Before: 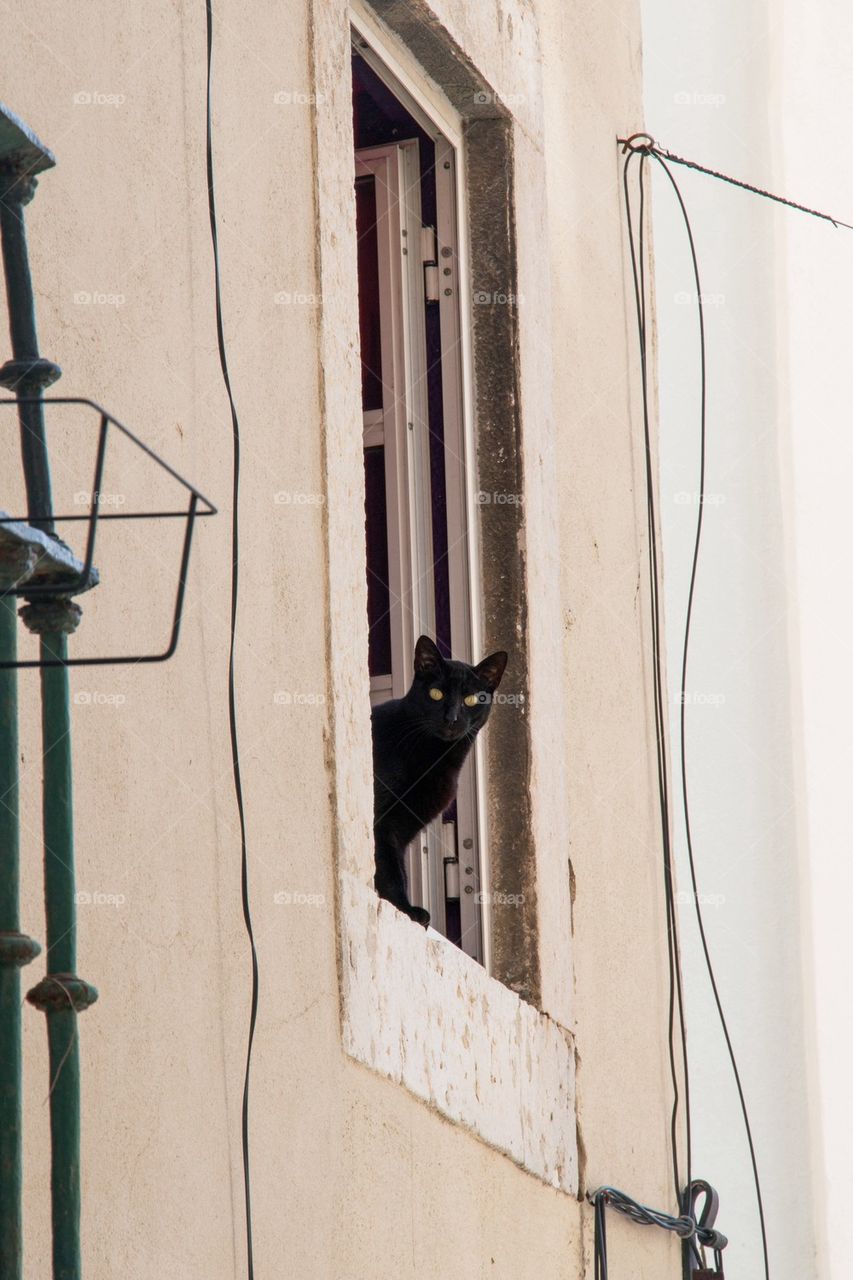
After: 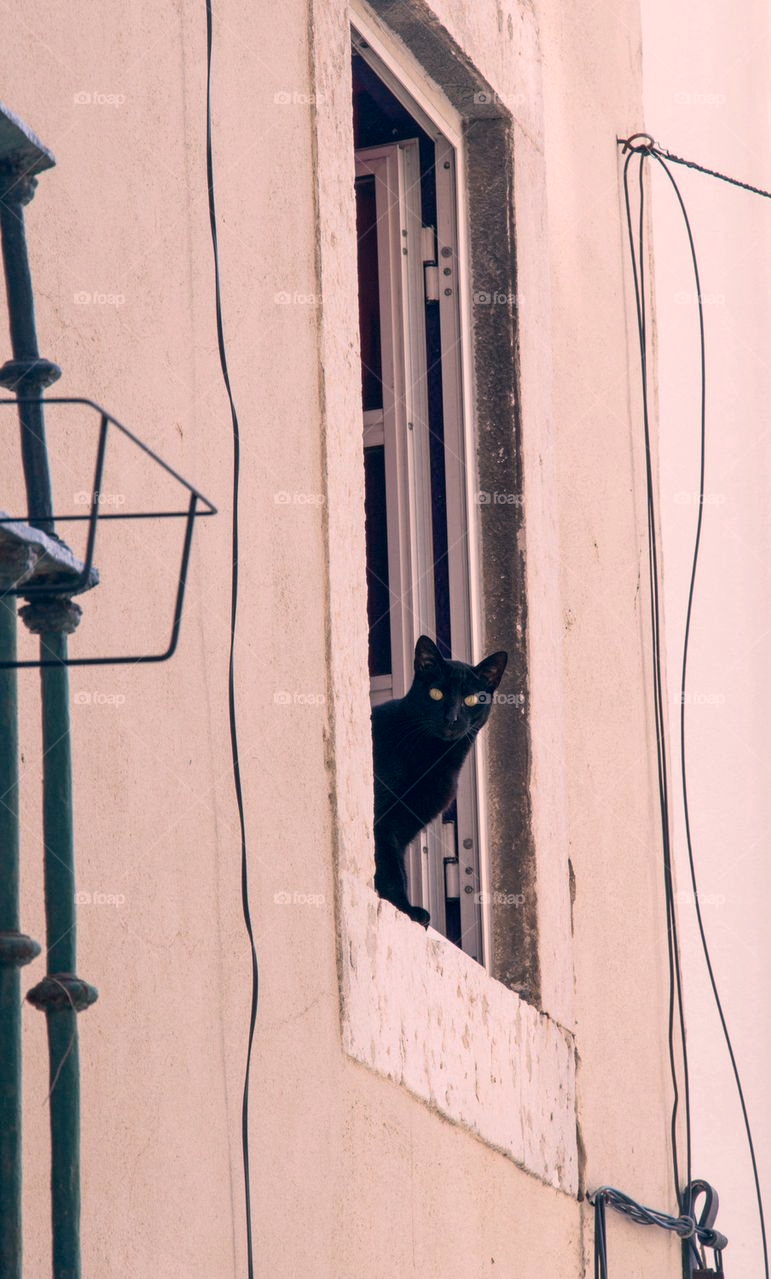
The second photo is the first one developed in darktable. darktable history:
crop: right 9.512%, bottom 0.034%
color correction: highlights a* 14.01, highlights b* 5.77, shadows a* -5.18, shadows b* -15.82, saturation 0.872
